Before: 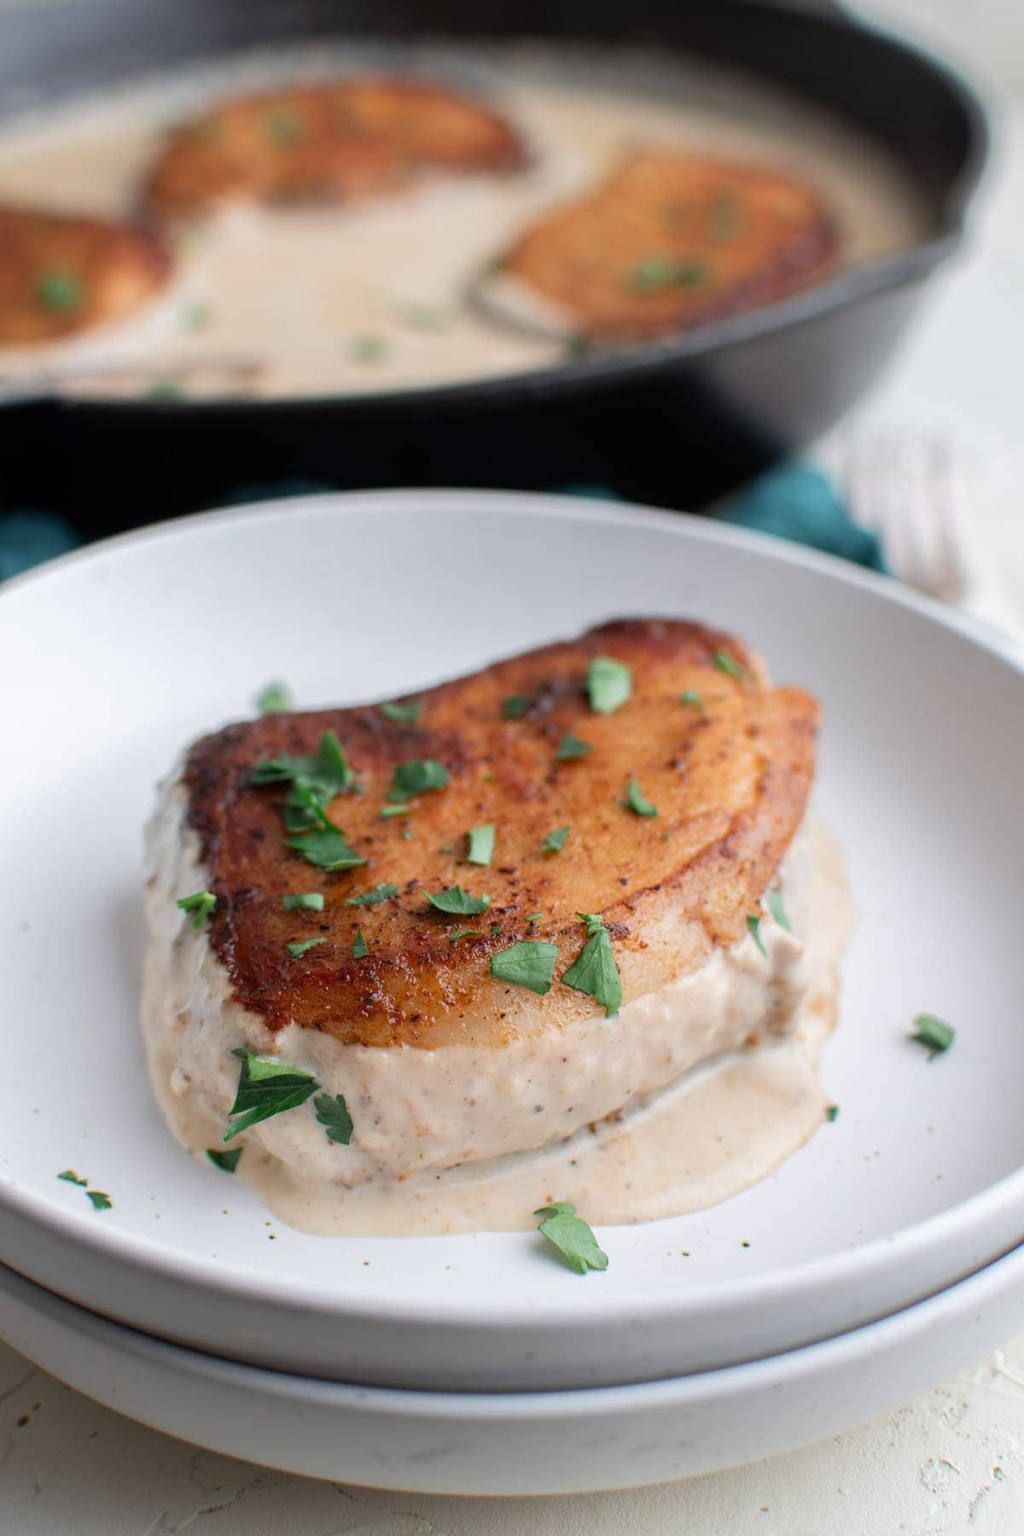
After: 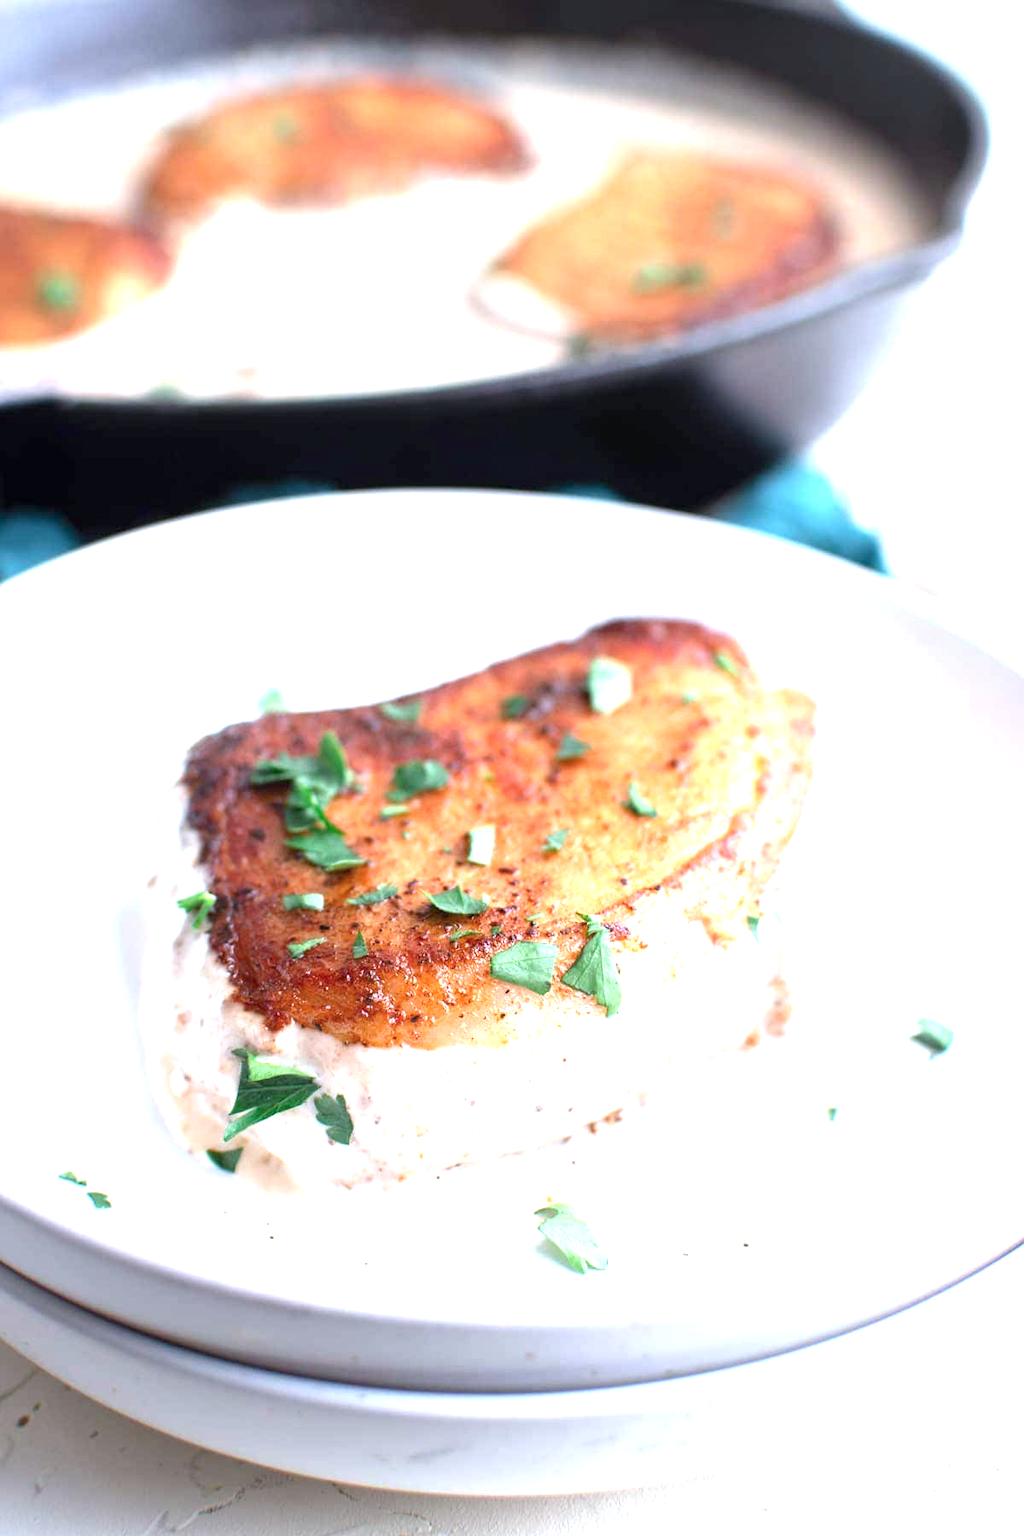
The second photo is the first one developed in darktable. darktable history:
exposure: black level correction 0, exposure 1.618 EV, compensate highlight preservation false
color calibration: gray › normalize channels true, illuminant as shot in camera, x 0.365, y 0.378, temperature 4421.88 K, gamut compression 0.002
